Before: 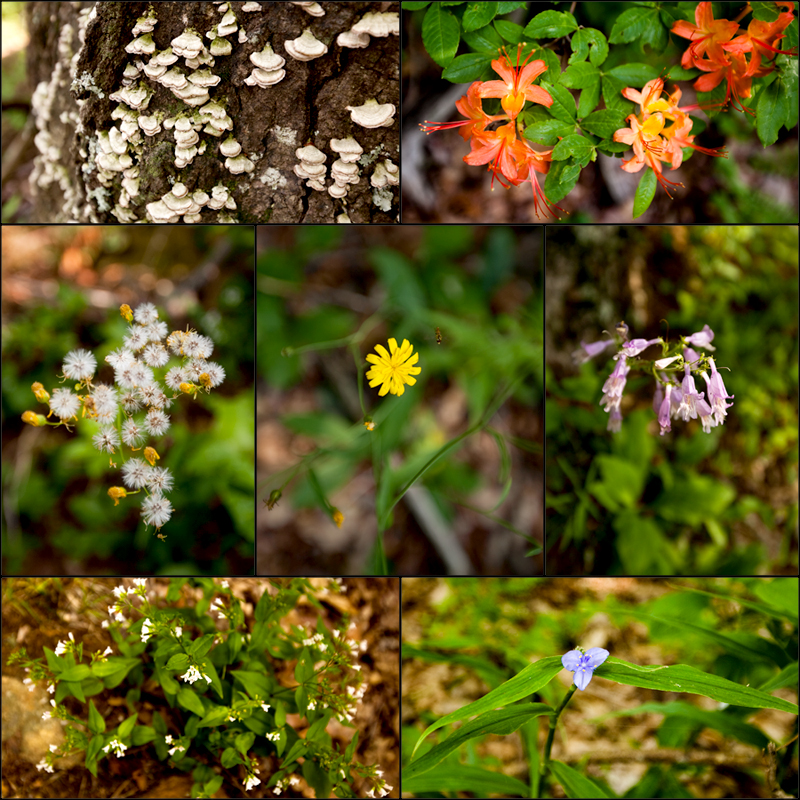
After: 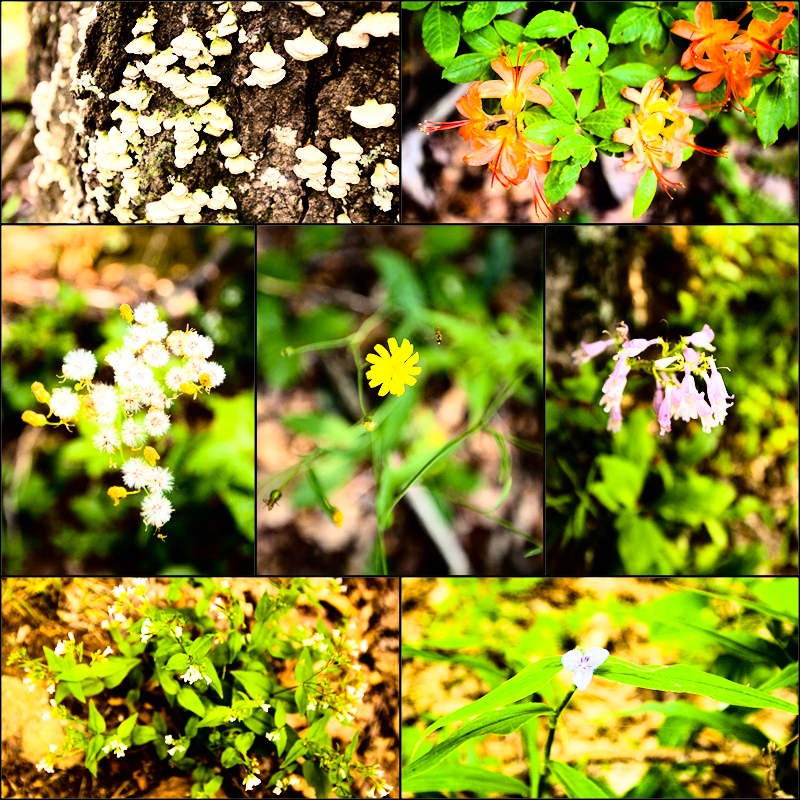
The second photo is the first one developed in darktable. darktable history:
contrast equalizer: y [[0.5, 0.488, 0.462, 0.461, 0.491, 0.5], [0.5 ×6], [0.5 ×6], [0 ×6], [0 ×6]]
rgb curve: curves: ch0 [(0, 0) (0.21, 0.15) (0.24, 0.21) (0.5, 0.75) (0.75, 0.96) (0.89, 0.99) (1, 1)]; ch1 [(0, 0.02) (0.21, 0.13) (0.25, 0.2) (0.5, 0.67) (0.75, 0.9) (0.89, 0.97) (1, 1)]; ch2 [(0, 0.02) (0.21, 0.13) (0.25, 0.2) (0.5, 0.67) (0.75, 0.9) (0.89, 0.97) (1, 1)], compensate middle gray true
exposure: exposure 0.64 EV, compensate highlight preservation false
haze removal: compatibility mode true, adaptive false
